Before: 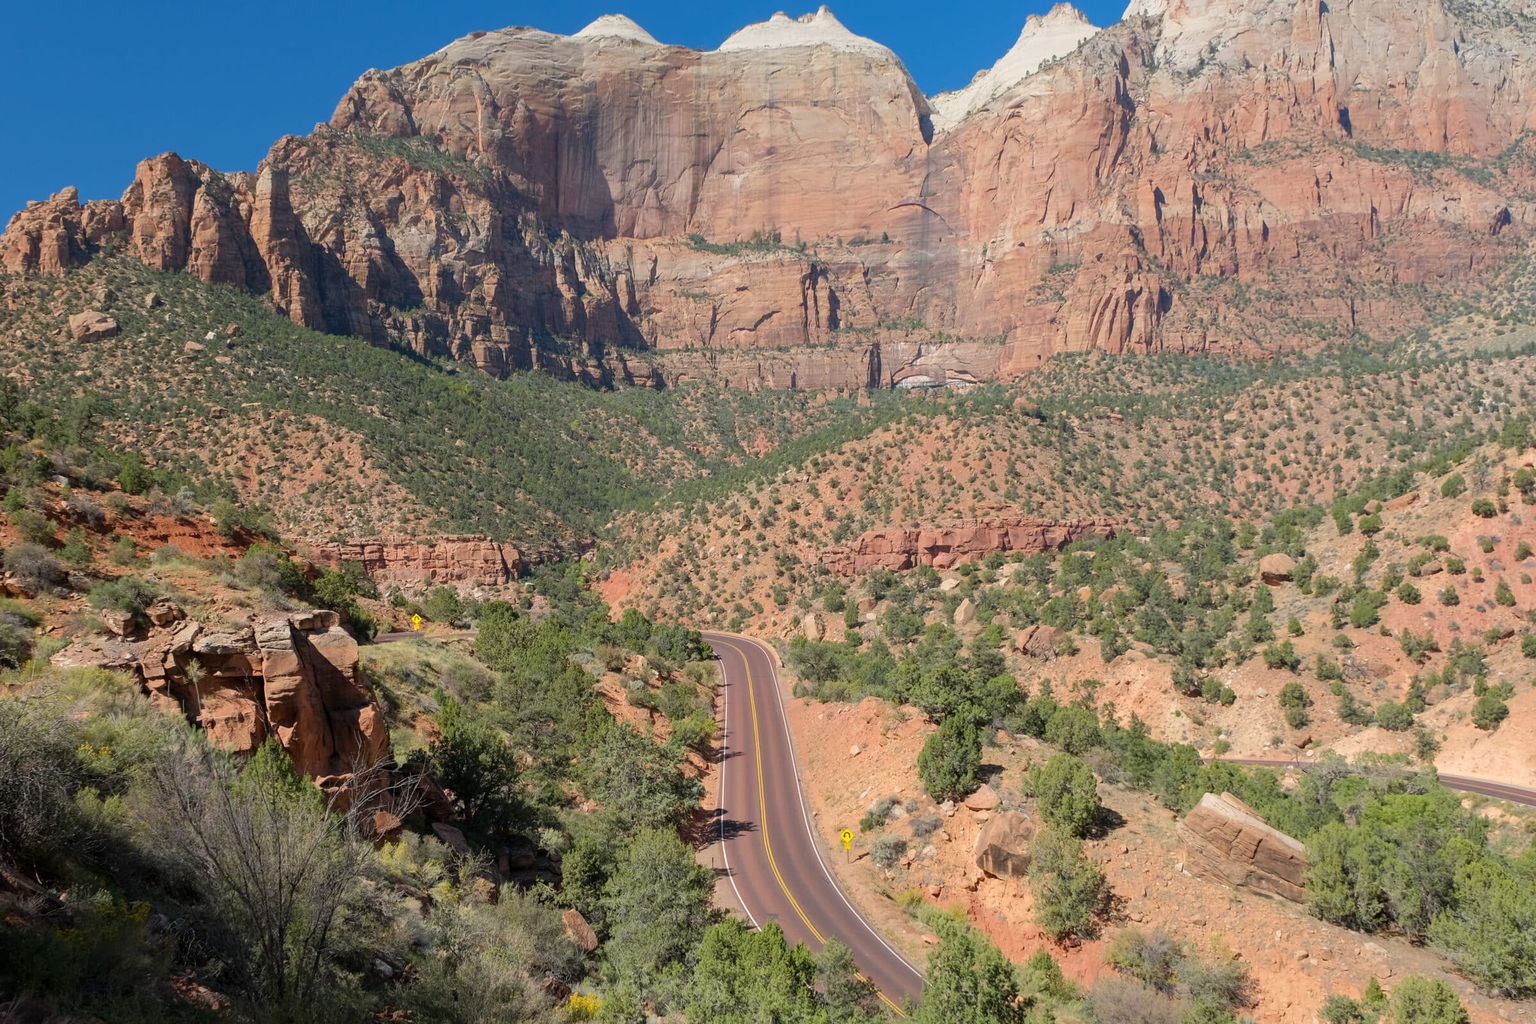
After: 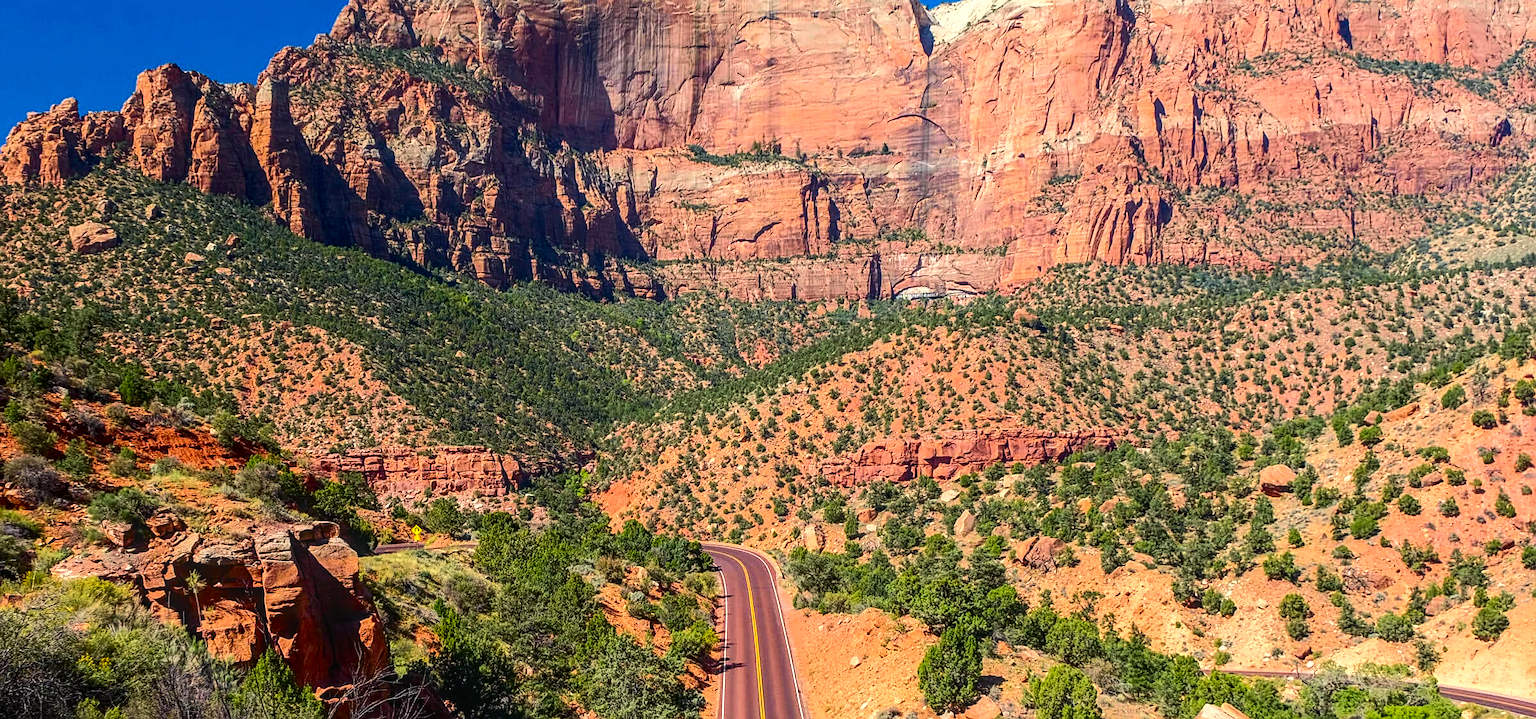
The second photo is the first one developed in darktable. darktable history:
tone curve: curves: ch0 [(0, 0.01) (0.037, 0.032) (0.131, 0.108) (0.275, 0.256) (0.483, 0.512) (0.61, 0.665) (0.696, 0.742) (0.792, 0.819) (0.911, 0.925) (0.997, 0.995)]; ch1 [(0, 0) (0.308, 0.29) (0.425, 0.411) (0.492, 0.488) (0.505, 0.503) (0.527, 0.531) (0.568, 0.594) (0.683, 0.702) (0.746, 0.77) (1, 1)]; ch2 [(0, 0) (0.246, 0.233) (0.36, 0.352) (0.415, 0.415) (0.485, 0.487) (0.502, 0.504) (0.525, 0.523) (0.539, 0.553) (0.587, 0.594) (0.636, 0.652) (0.711, 0.729) (0.845, 0.855) (0.998, 0.977)], color space Lab, independent channels, preserve colors none
color balance rgb: shadows lift › luminance -21.291%, shadows lift › chroma 6.535%, shadows lift › hue 271.76°, perceptual saturation grading › global saturation 25.517%, perceptual brilliance grading › global brilliance 14.567%, perceptual brilliance grading › shadows -34.732%, global vibrance 20%
crop and rotate: top 8.718%, bottom 20.987%
local contrast: highlights 1%, shadows 5%, detail 133%
sharpen: on, module defaults
contrast brightness saturation: contrast 0.128, brightness -0.059, saturation 0.162
